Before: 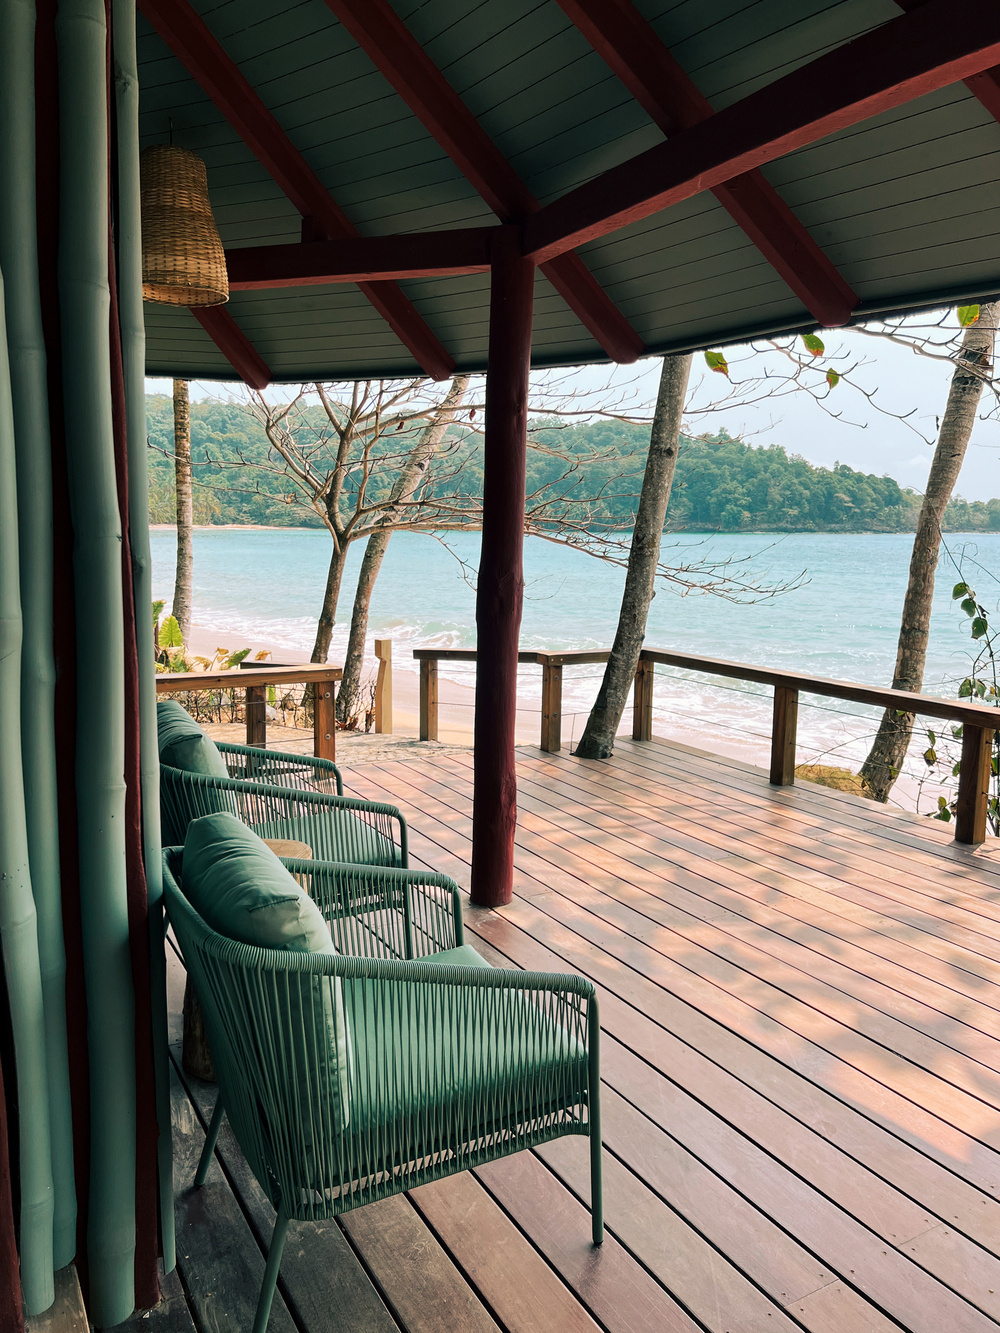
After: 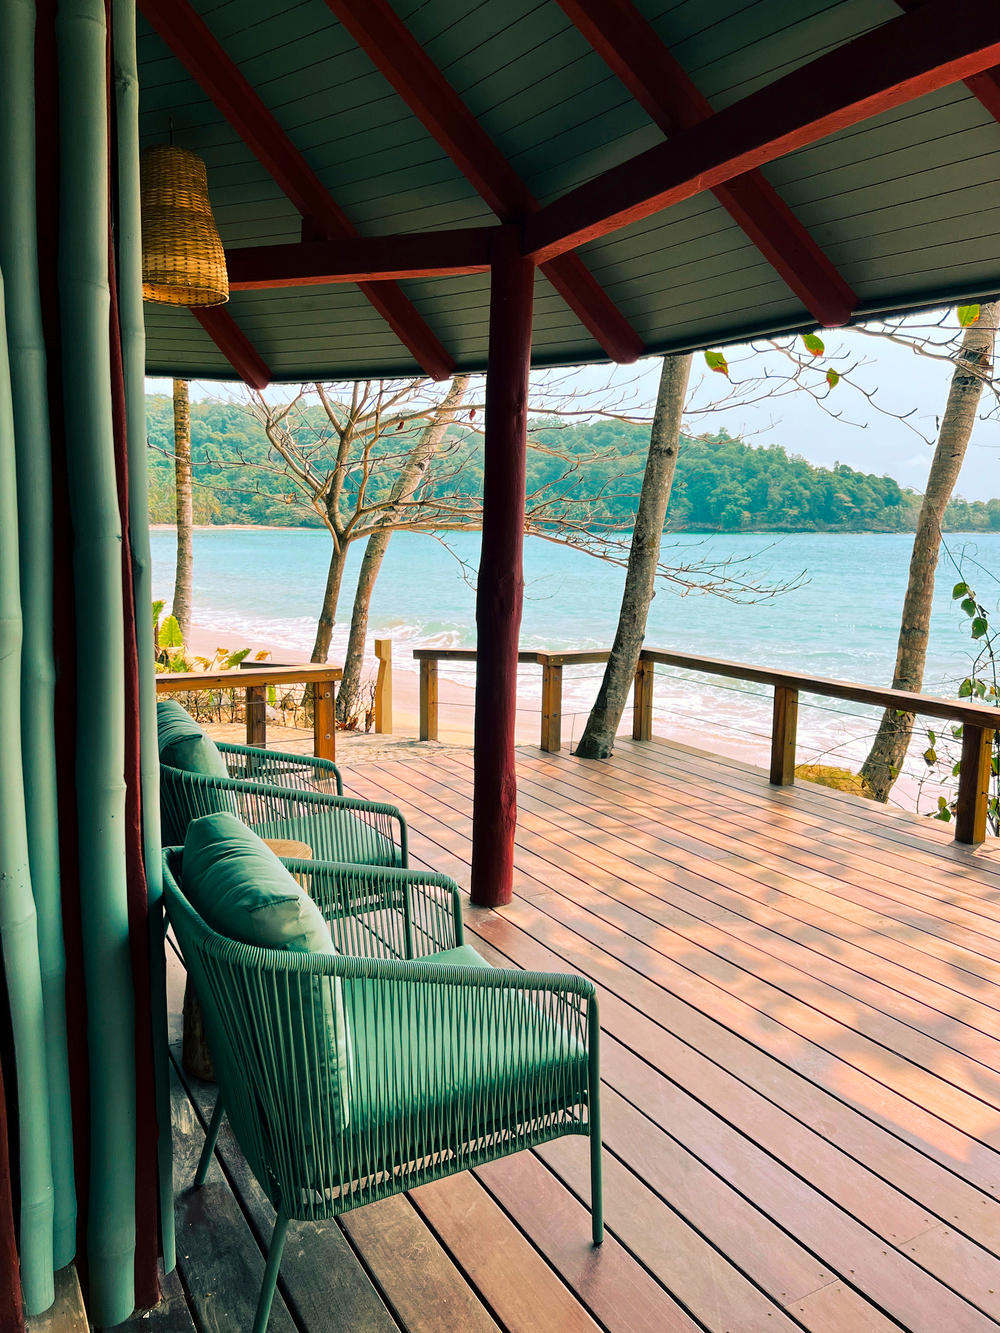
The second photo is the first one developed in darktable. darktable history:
velvia: strength 32%, mid-tones bias 0.2
tone equalizer: -8 EV 0.001 EV, -7 EV -0.004 EV, -6 EV 0.009 EV, -5 EV 0.032 EV, -4 EV 0.276 EV, -3 EV 0.644 EV, -2 EV 0.584 EV, -1 EV 0.187 EV, +0 EV 0.024 EV
